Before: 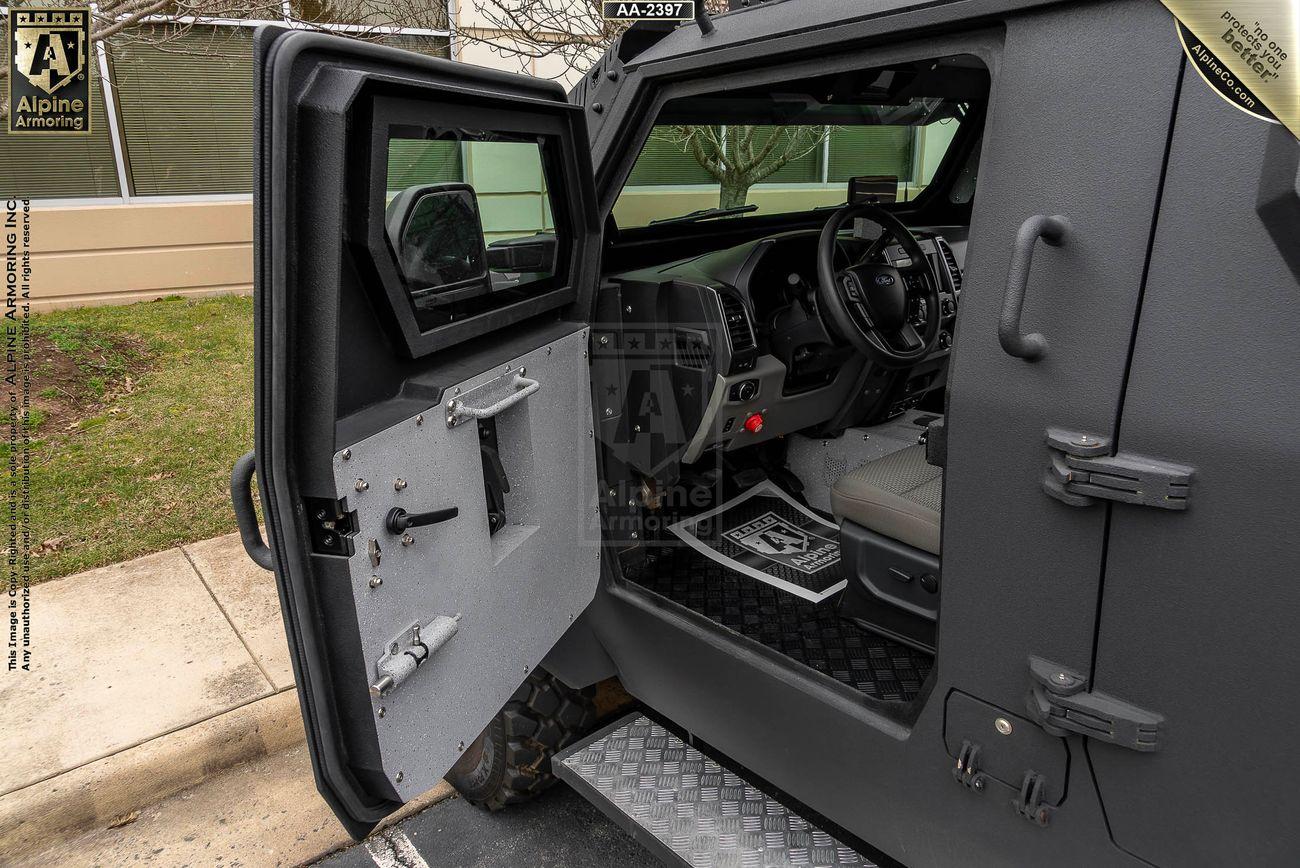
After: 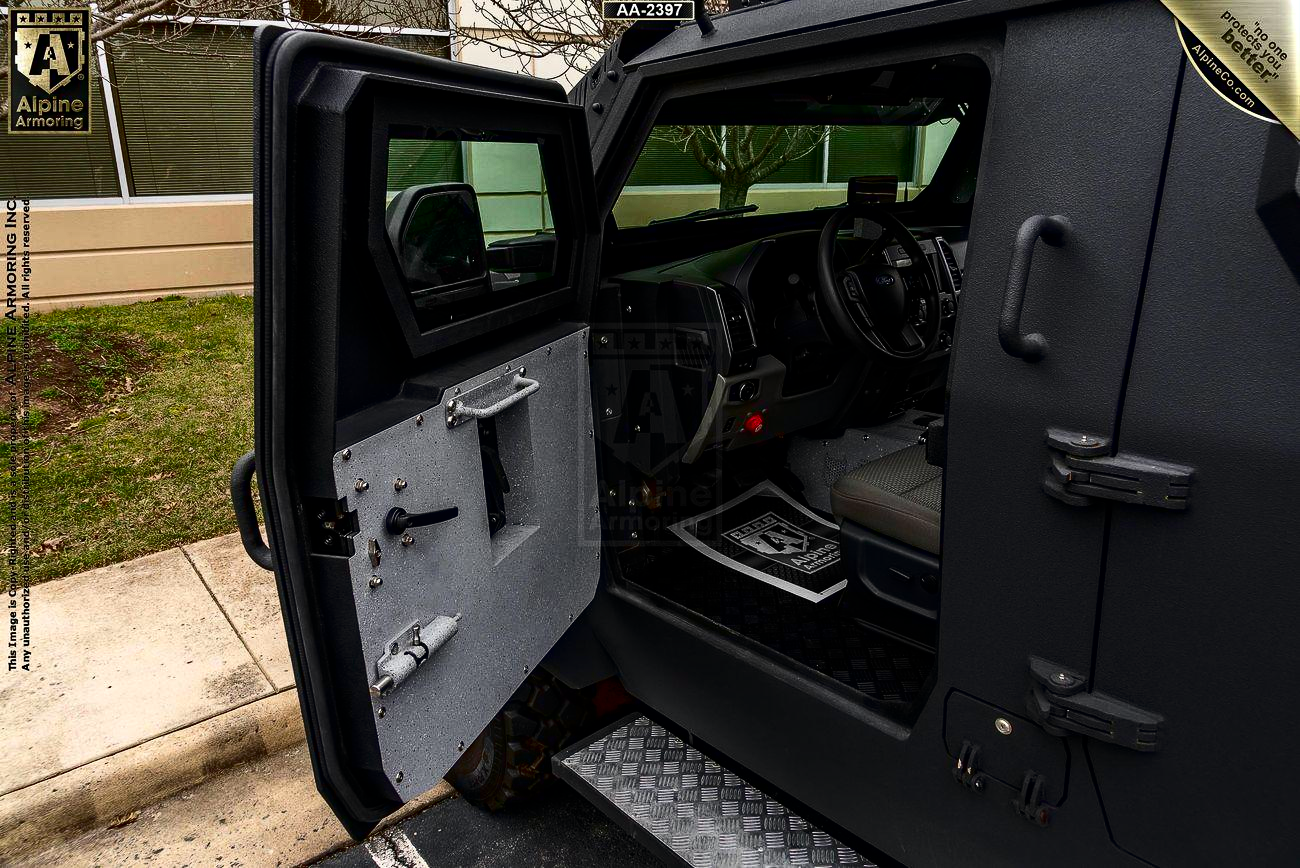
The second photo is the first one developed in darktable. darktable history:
contrast brightness saturation: contrast 0.24, brightness -0.24, saturation 0.14
haze removal: compatibility mode true, adaptive false
